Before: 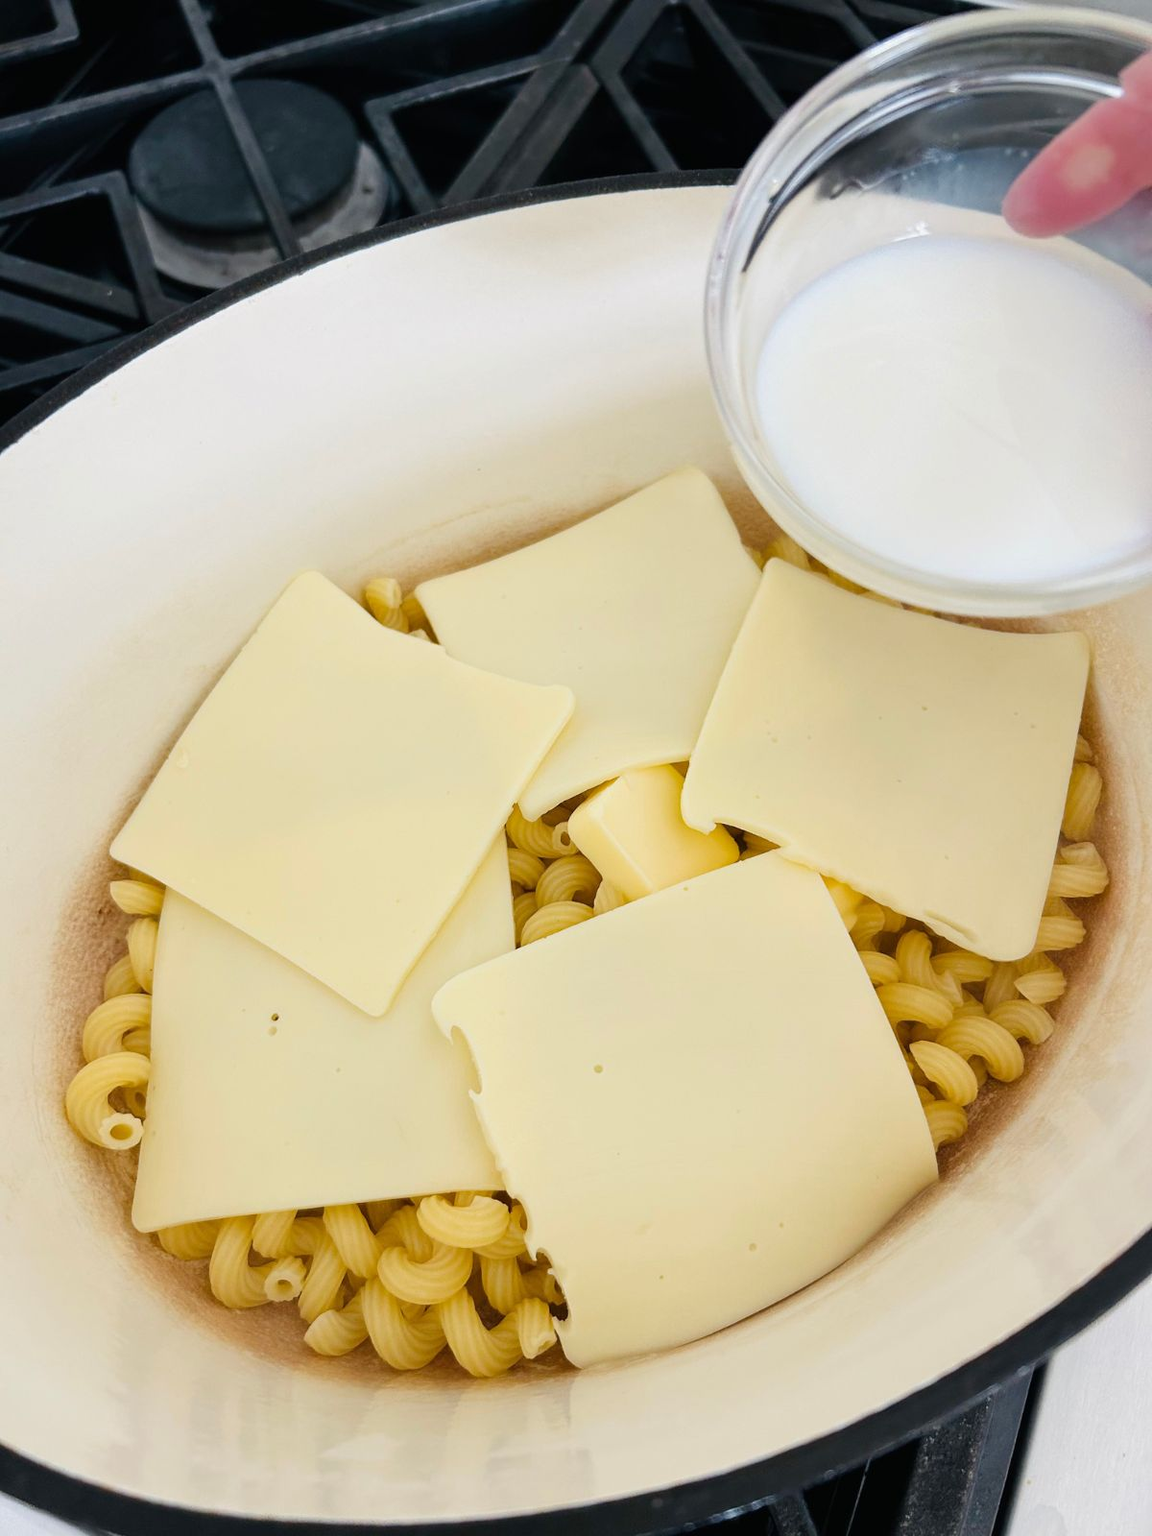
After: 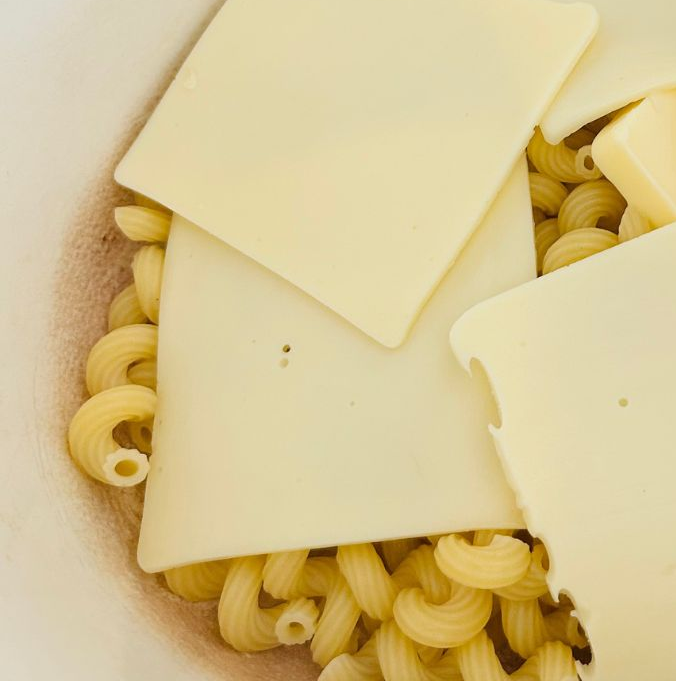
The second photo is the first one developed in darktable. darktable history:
crop: top 44.483%, right 43.593%, bottom 12.892%
exposure: exposure -0.048 EV, compensate highlight preservation false
